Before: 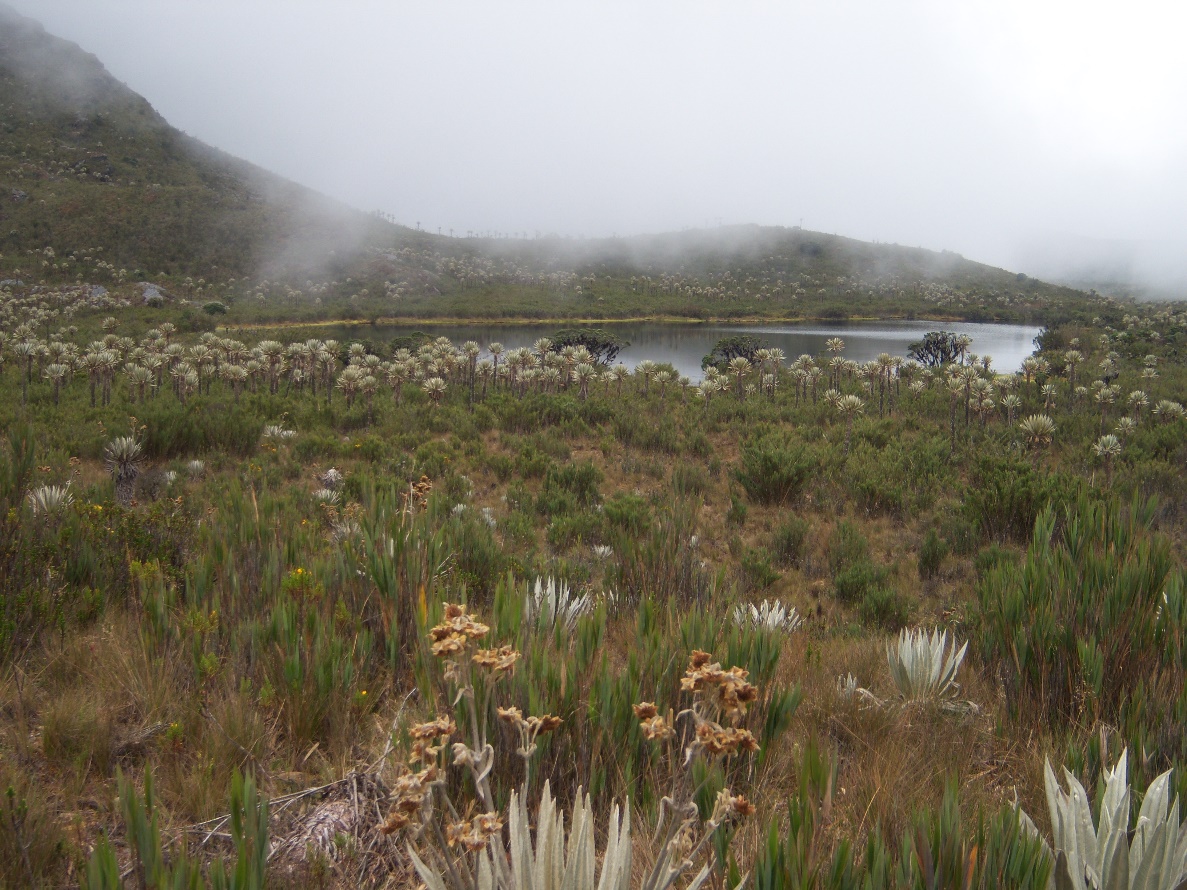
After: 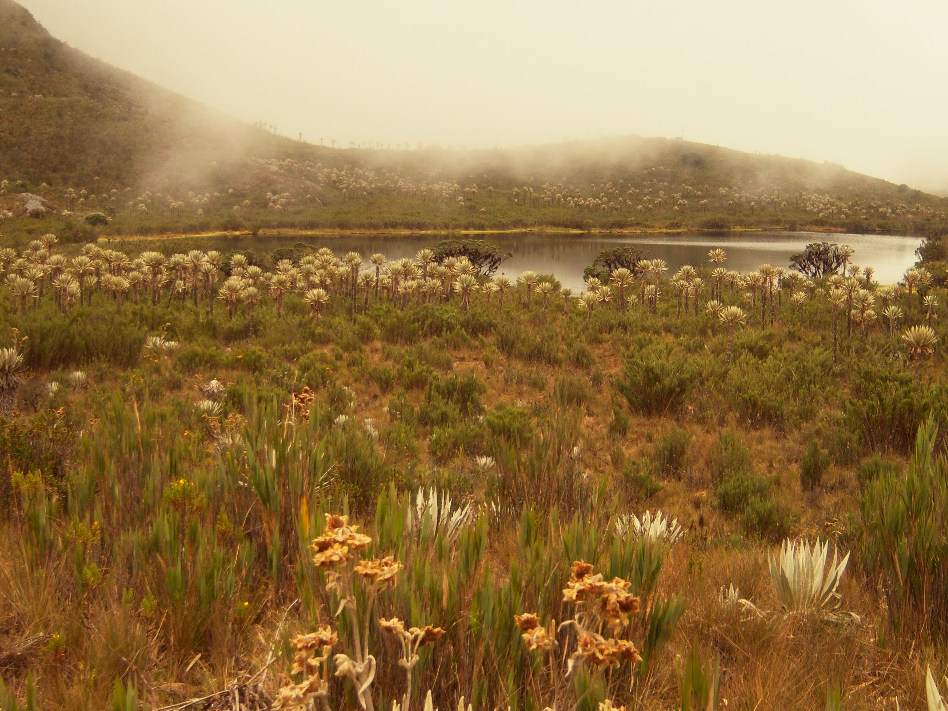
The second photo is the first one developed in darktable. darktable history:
crop and rotate: left 10.071%, top 10.071%, right 10.02%, bottom 10.02%
white balance: red 1.08, blue 0.791
base curve: curves: ch0 [(0, 0) (0.088, 0.125) (0.176, 0.251) (0.354, 0.501) (0.613, 0.749) (1, 0.877)], preserve colors none
rgb levels: mode RGB, independent channels, levels [[0, 0.5, 1], [0, 0.521, 1], [0, 0.536, 1]]
